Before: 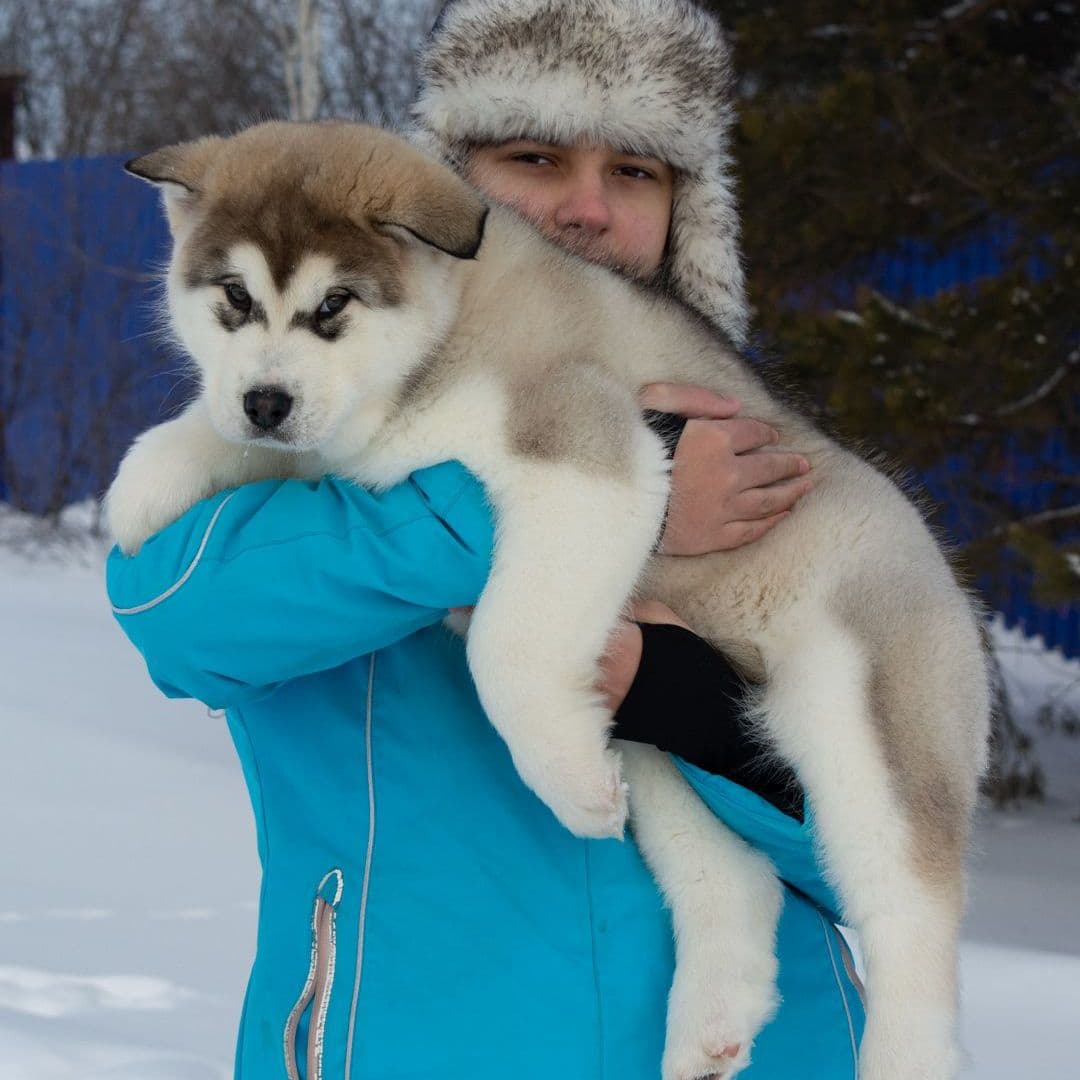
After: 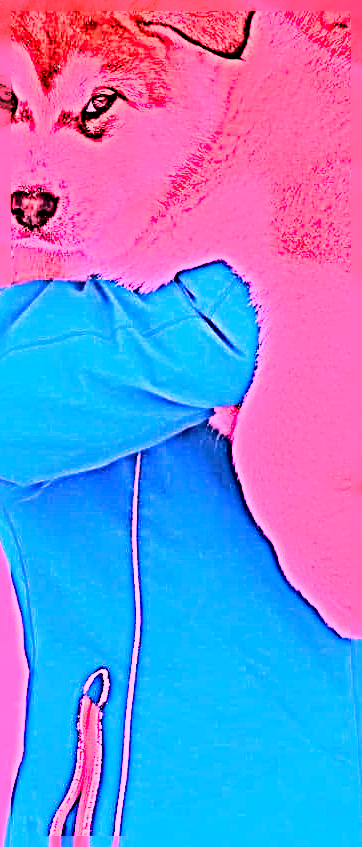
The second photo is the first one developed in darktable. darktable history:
sharpen: radius 4.001, amount 2
crop and rotate: left 21.77%, top 18.528%, right 44.676%, bottom 2.997%
base curve: curves: ch0 [(0, 0) (0.025, 0.046) (0.112, 0.277) (0.467, 0.74) (0.814, 0.929) (1, 0.942)]
white balance: red 4.26, blue 1.802
